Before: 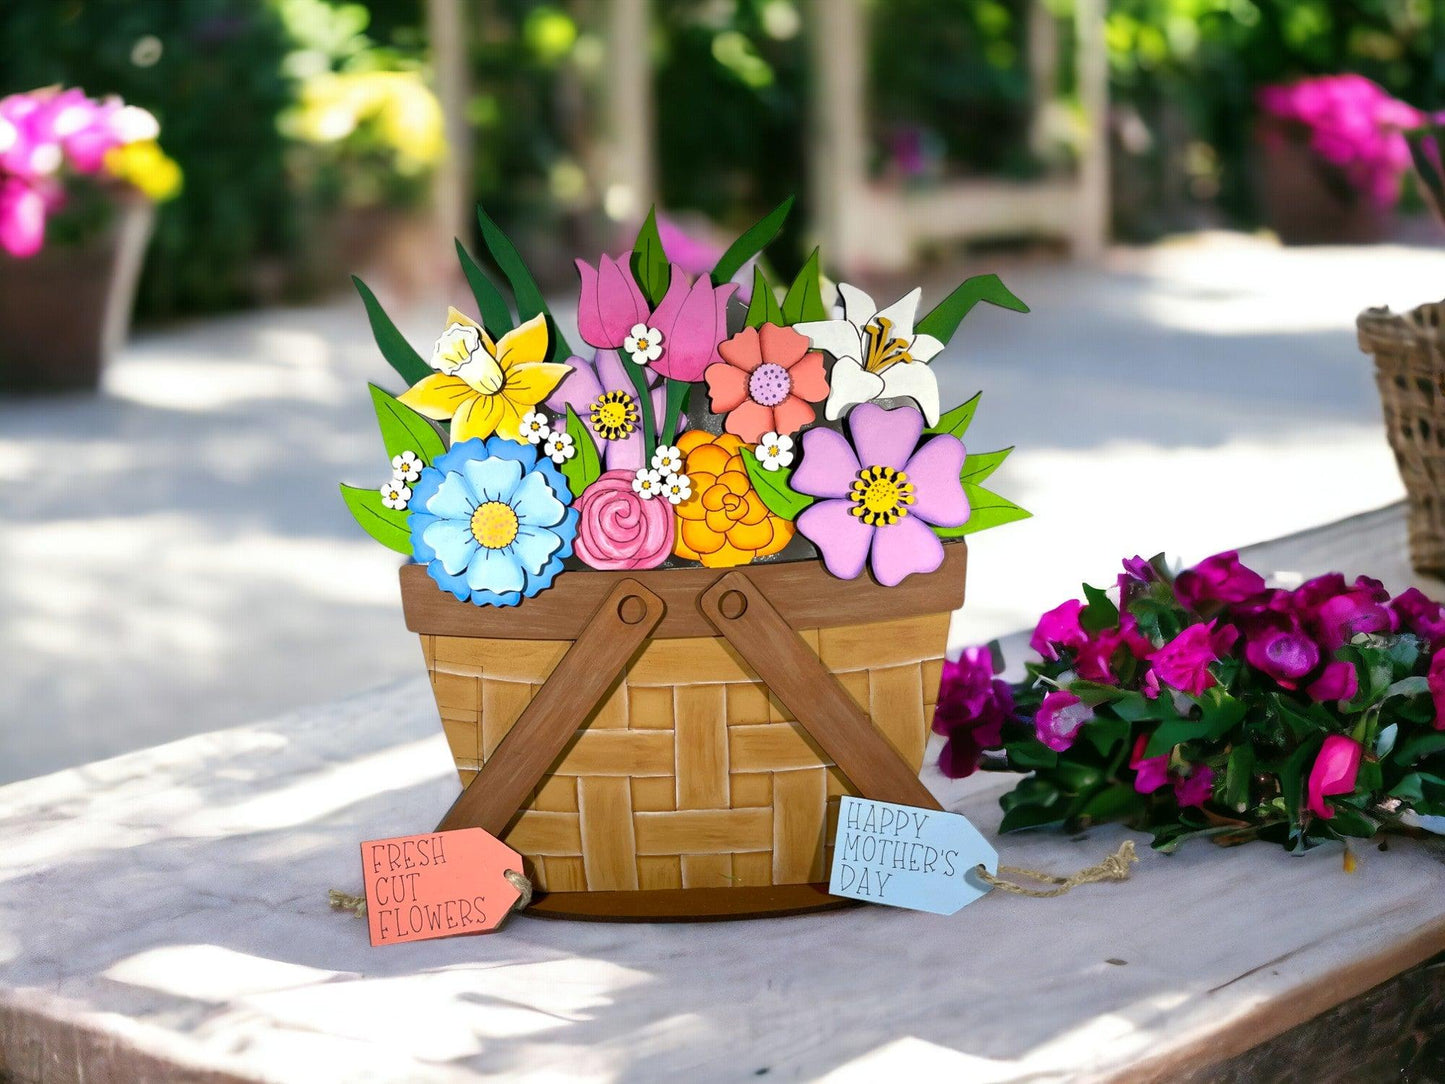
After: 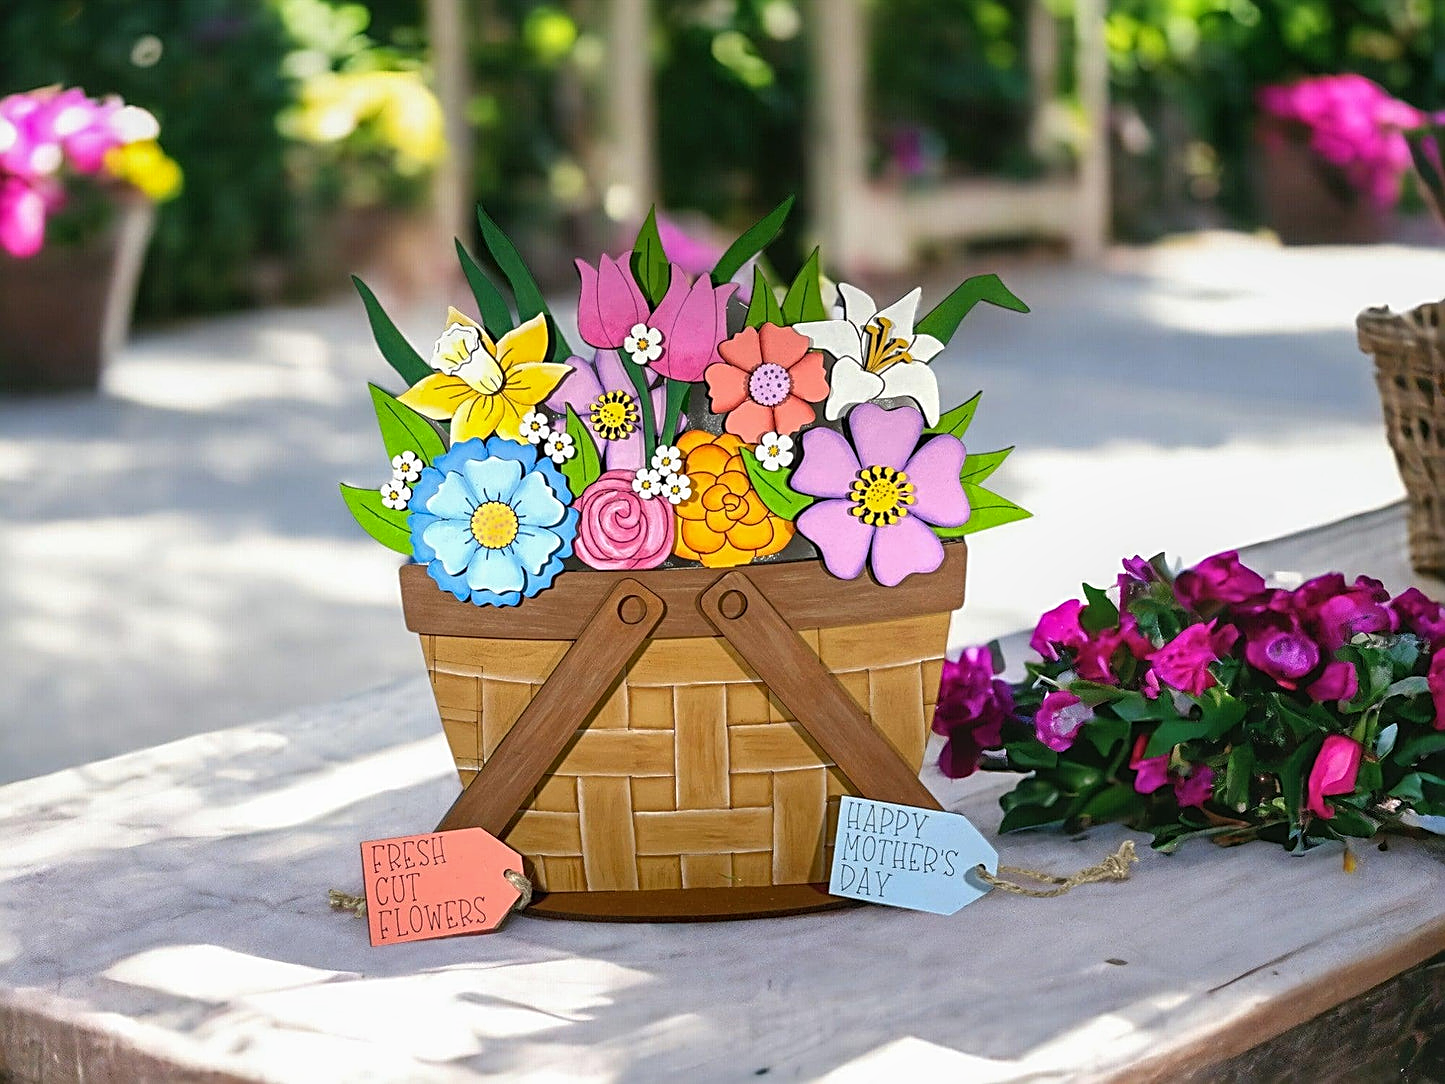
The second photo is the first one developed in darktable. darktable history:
local contrast: detail 110%
sharpen: radius 2.676, amount 0.669
